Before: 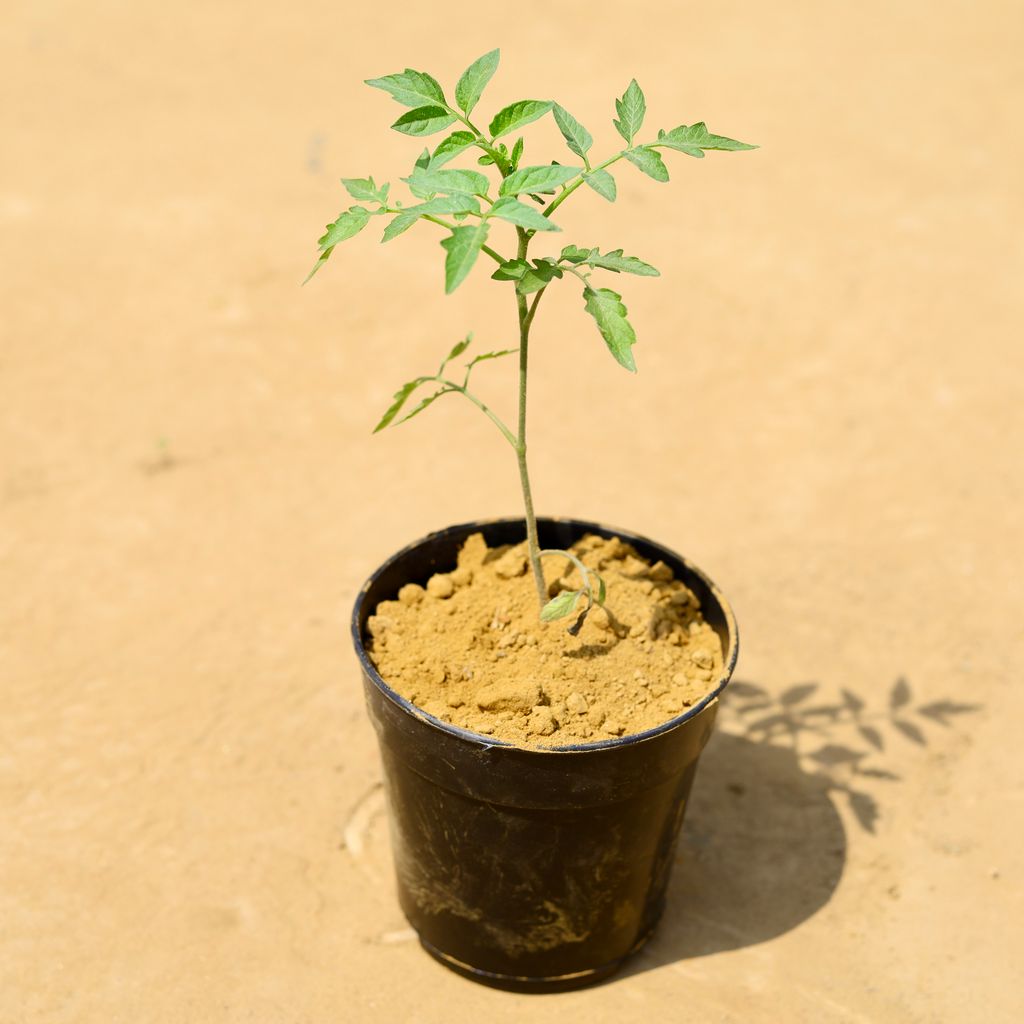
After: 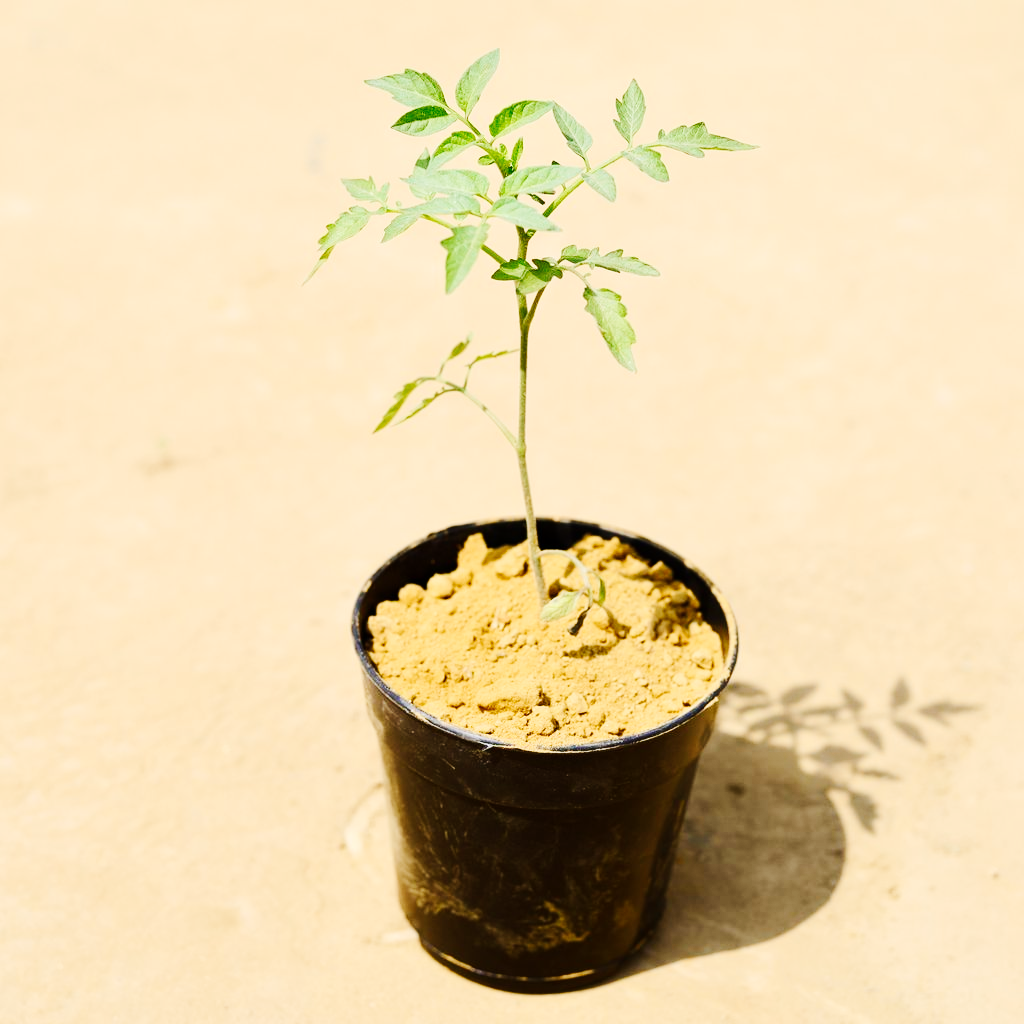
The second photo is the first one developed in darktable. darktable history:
tone equalizer: -8 EV -0.432 EV, -7 EV -0.395 EV, -6 EV -0.358 EV, -5 EV -0.236 EV, -3 EV 0.229 EV, -2 EV 0.32 EV, -1 EV 0.395 EV, +0 EV 0.424 EV, edges refinement/feathering 500, mask exposure compensation -1.57 EV, preserve details no
tone curve: curves: ch0 [(0, 0) (0.11, 0.081) (0.256, 0.259) (0.398, 0.475) (0.498, 0.611) (0.65, 0.757) (0.835, 0.883) (1, 0.961)]; ch1 [(0, 0) (0.346, 0.307) (0.408, 0.369) (0.453, 0.457) (0.482, 0.479) (0.502, 0.498) (0.521, 0.51) (0.553, 0.554) (0.618, 0.65) (0.693, 0.727) (1, 1)]; ch2 [(0, 0) (0.358, 0.362) (0.434, 0.46) (0.485, 0.494) (0.5, 0.494) (0.511, 0.508) (0.537, 0.55) (0.579, 0.599) (0.621, 0.693) (1, 1)], preserve colors none
